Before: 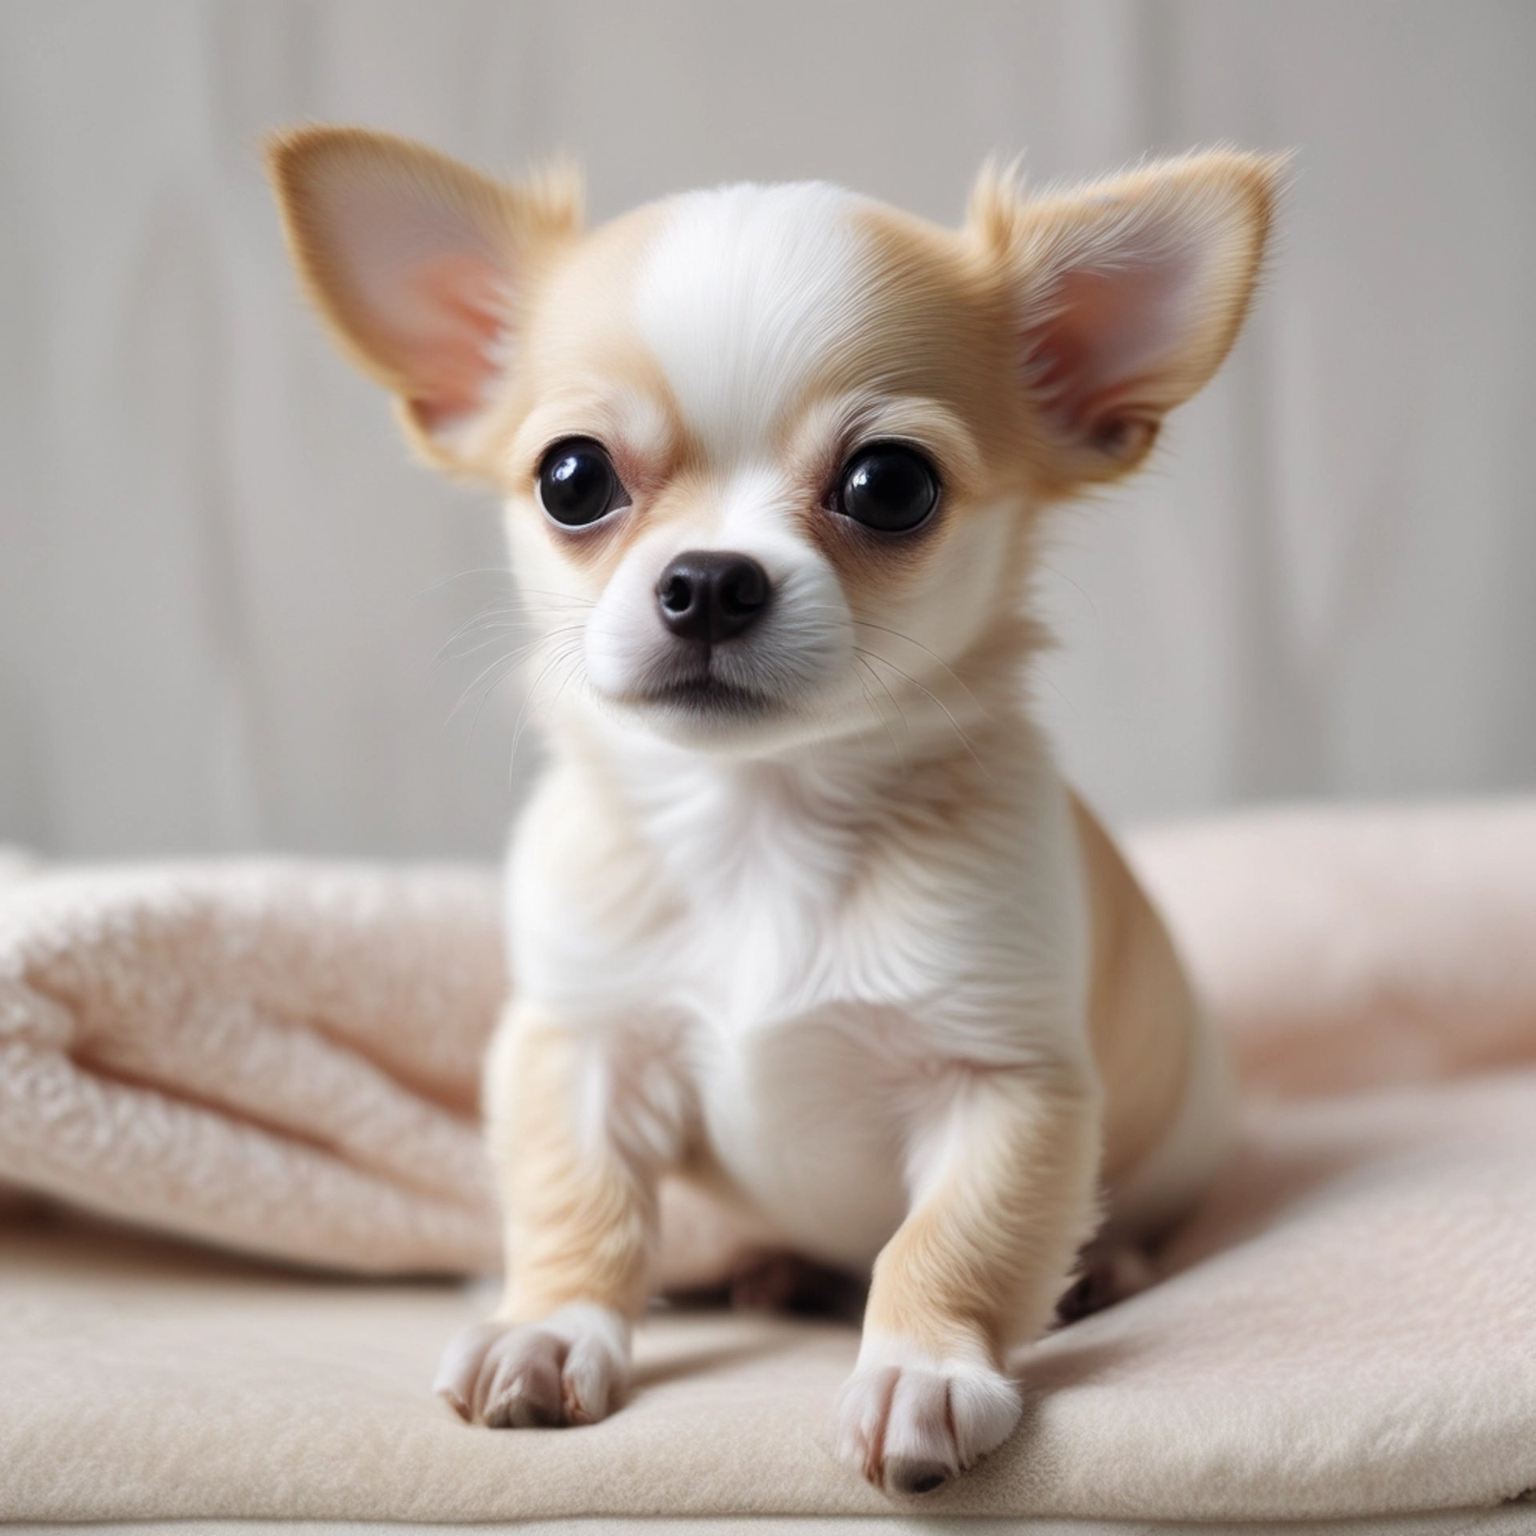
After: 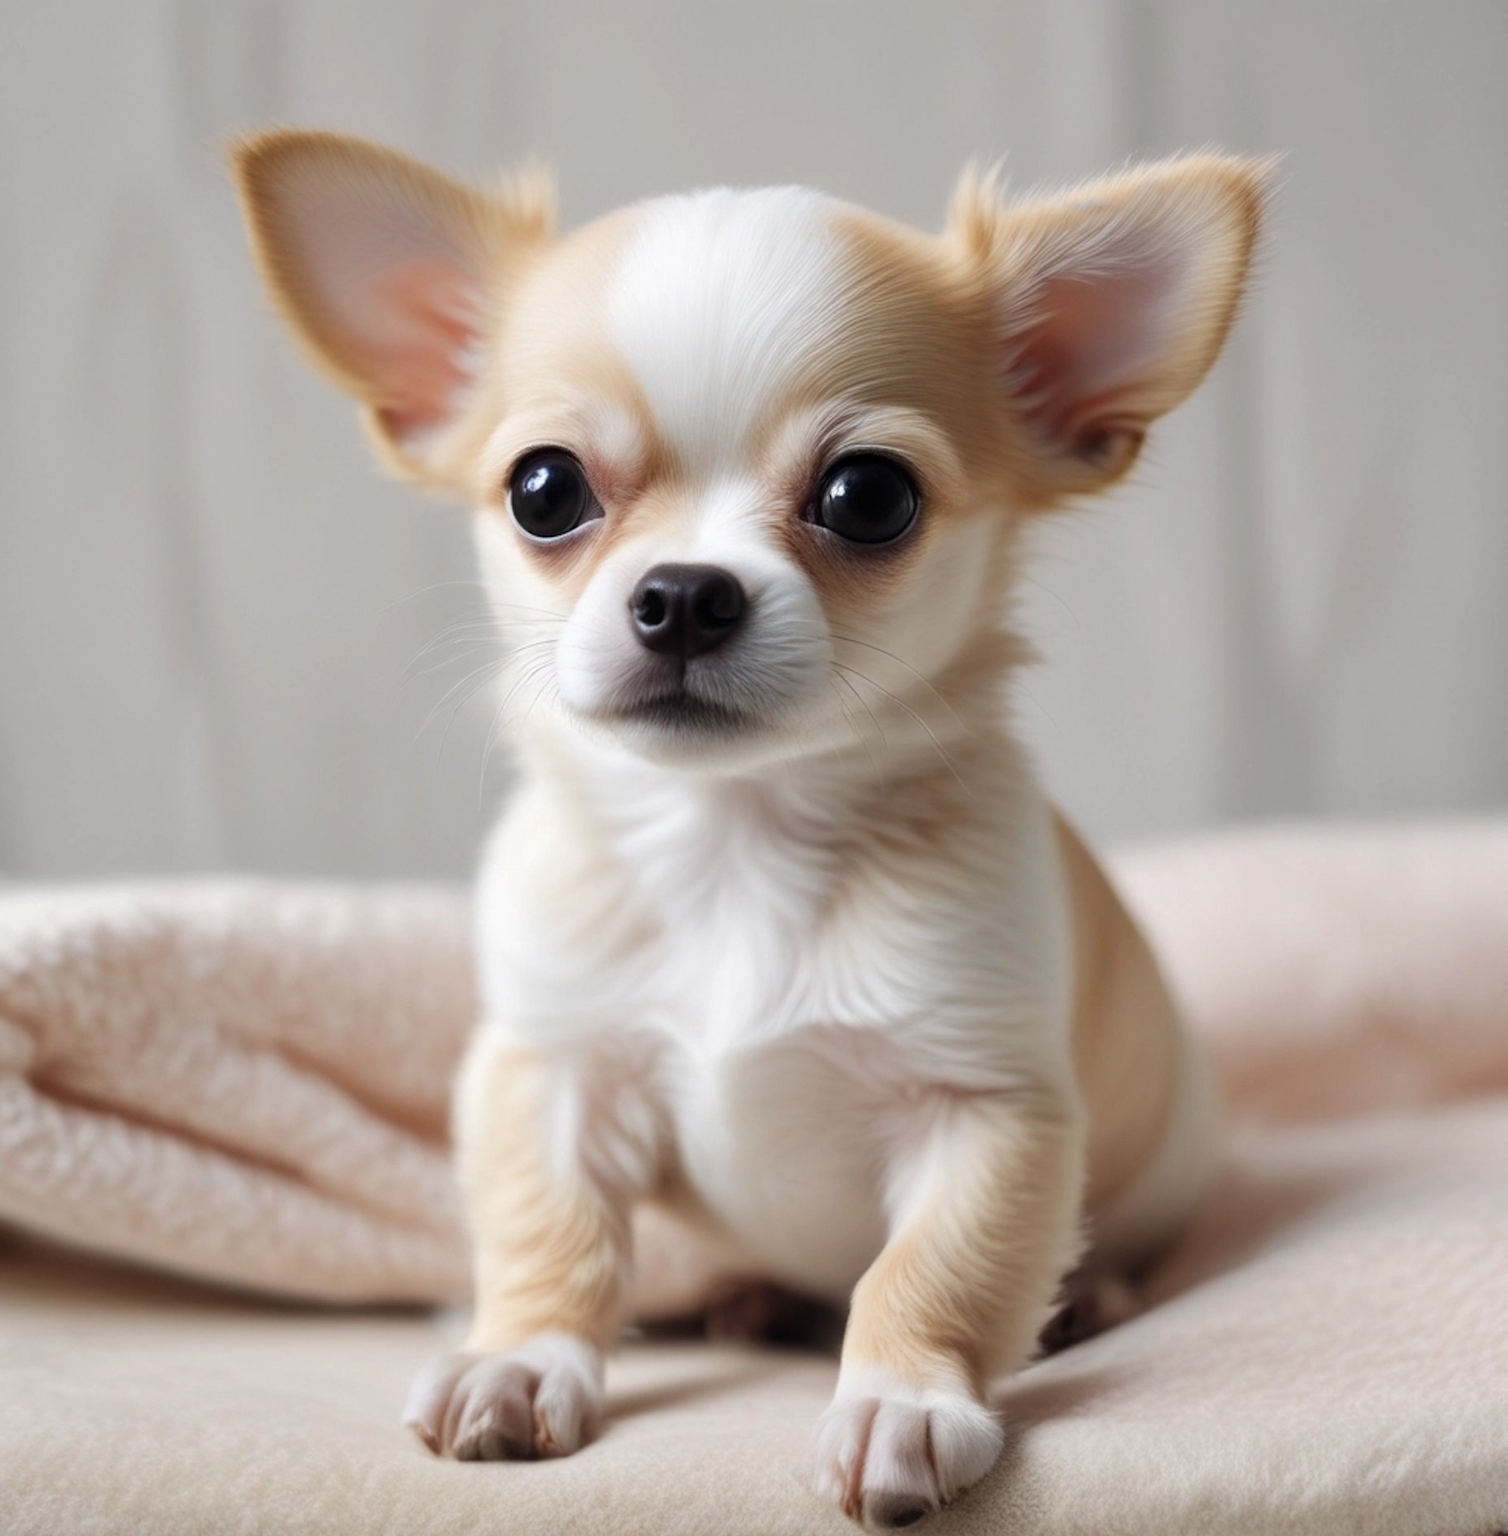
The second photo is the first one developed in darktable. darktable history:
crop and rotate: left 2.667%, right 1.331%, bottom 2.21%
tone equalizer: edges refinement/feathering 500, mask exposure compensation -1.57 EV, preserve details no
